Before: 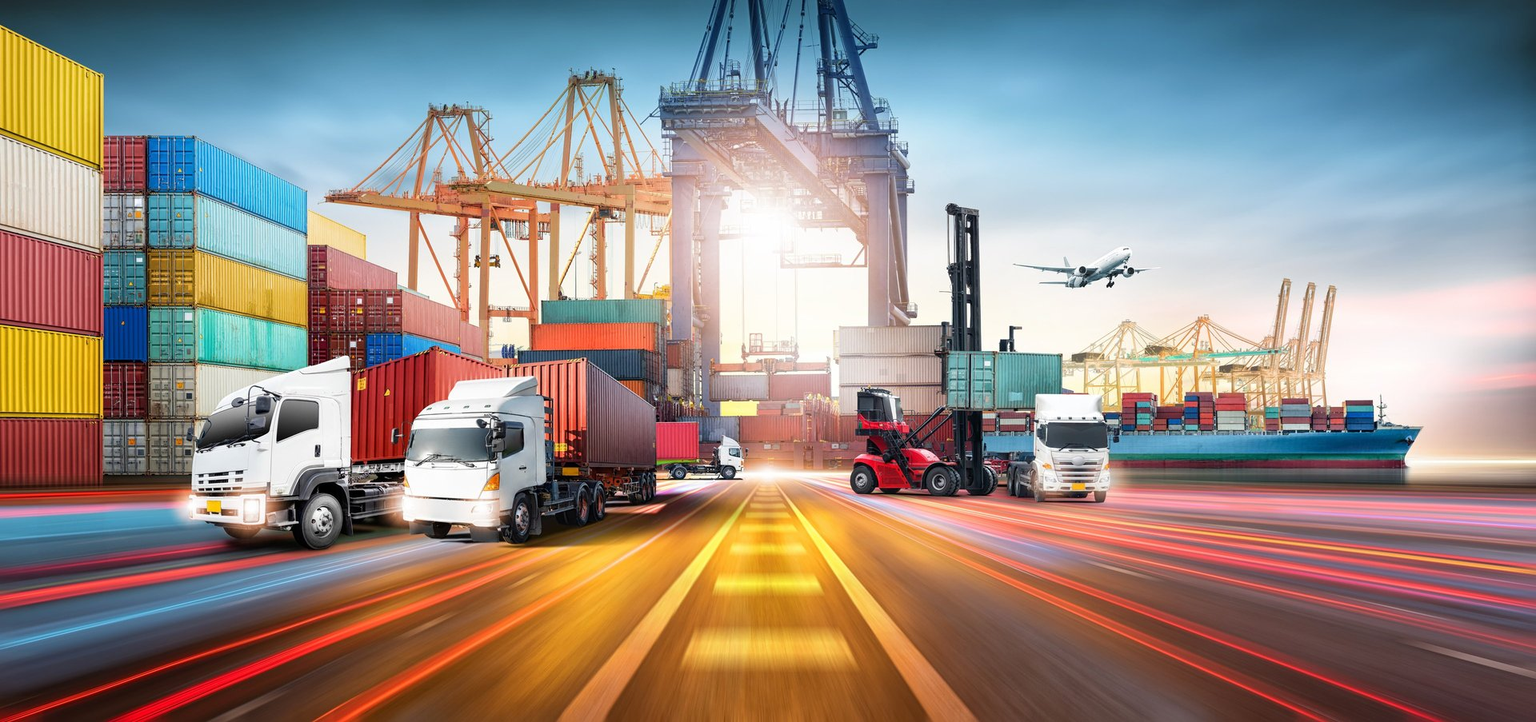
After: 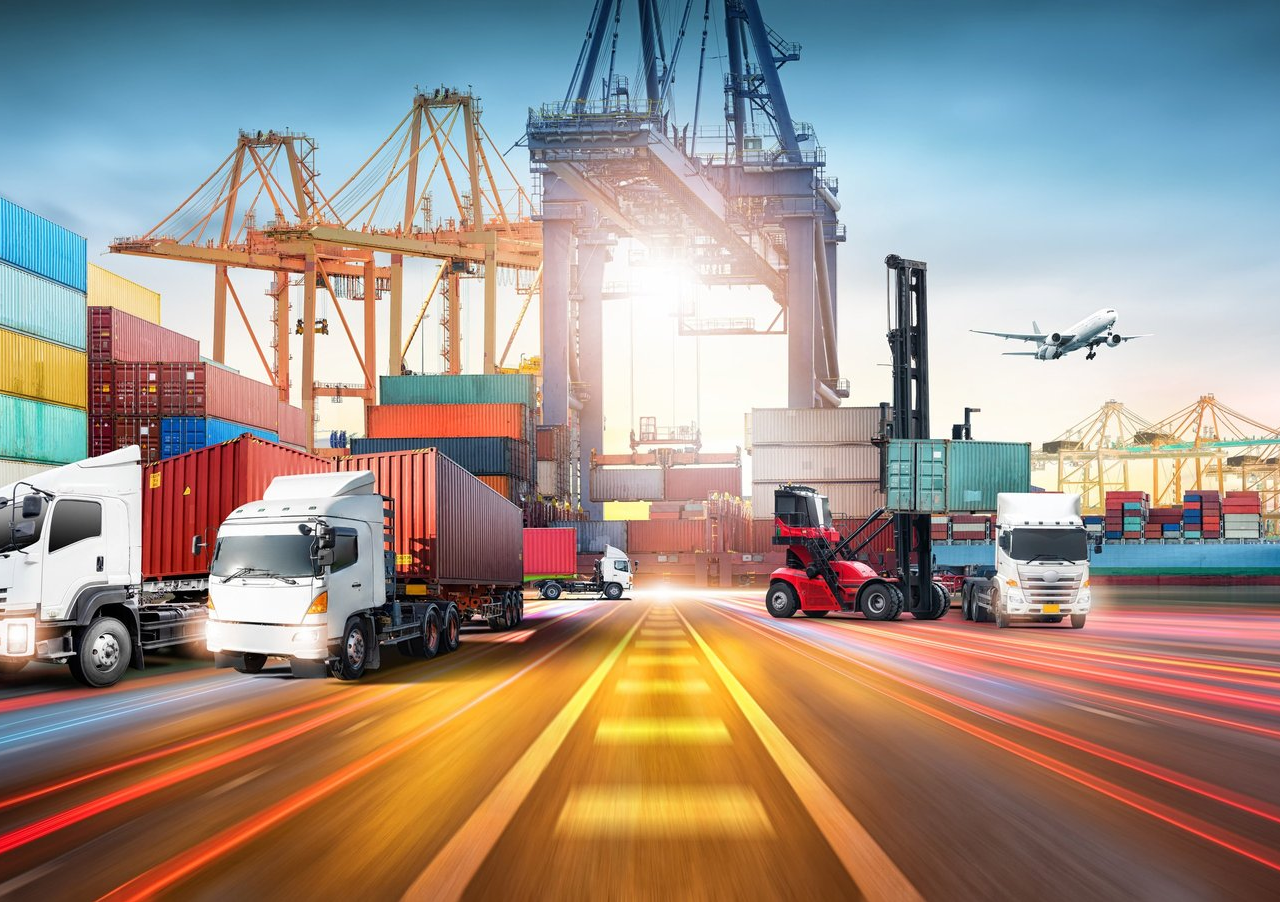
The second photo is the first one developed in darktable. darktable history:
crop and rotate: left 15.516%, right 17.793%
